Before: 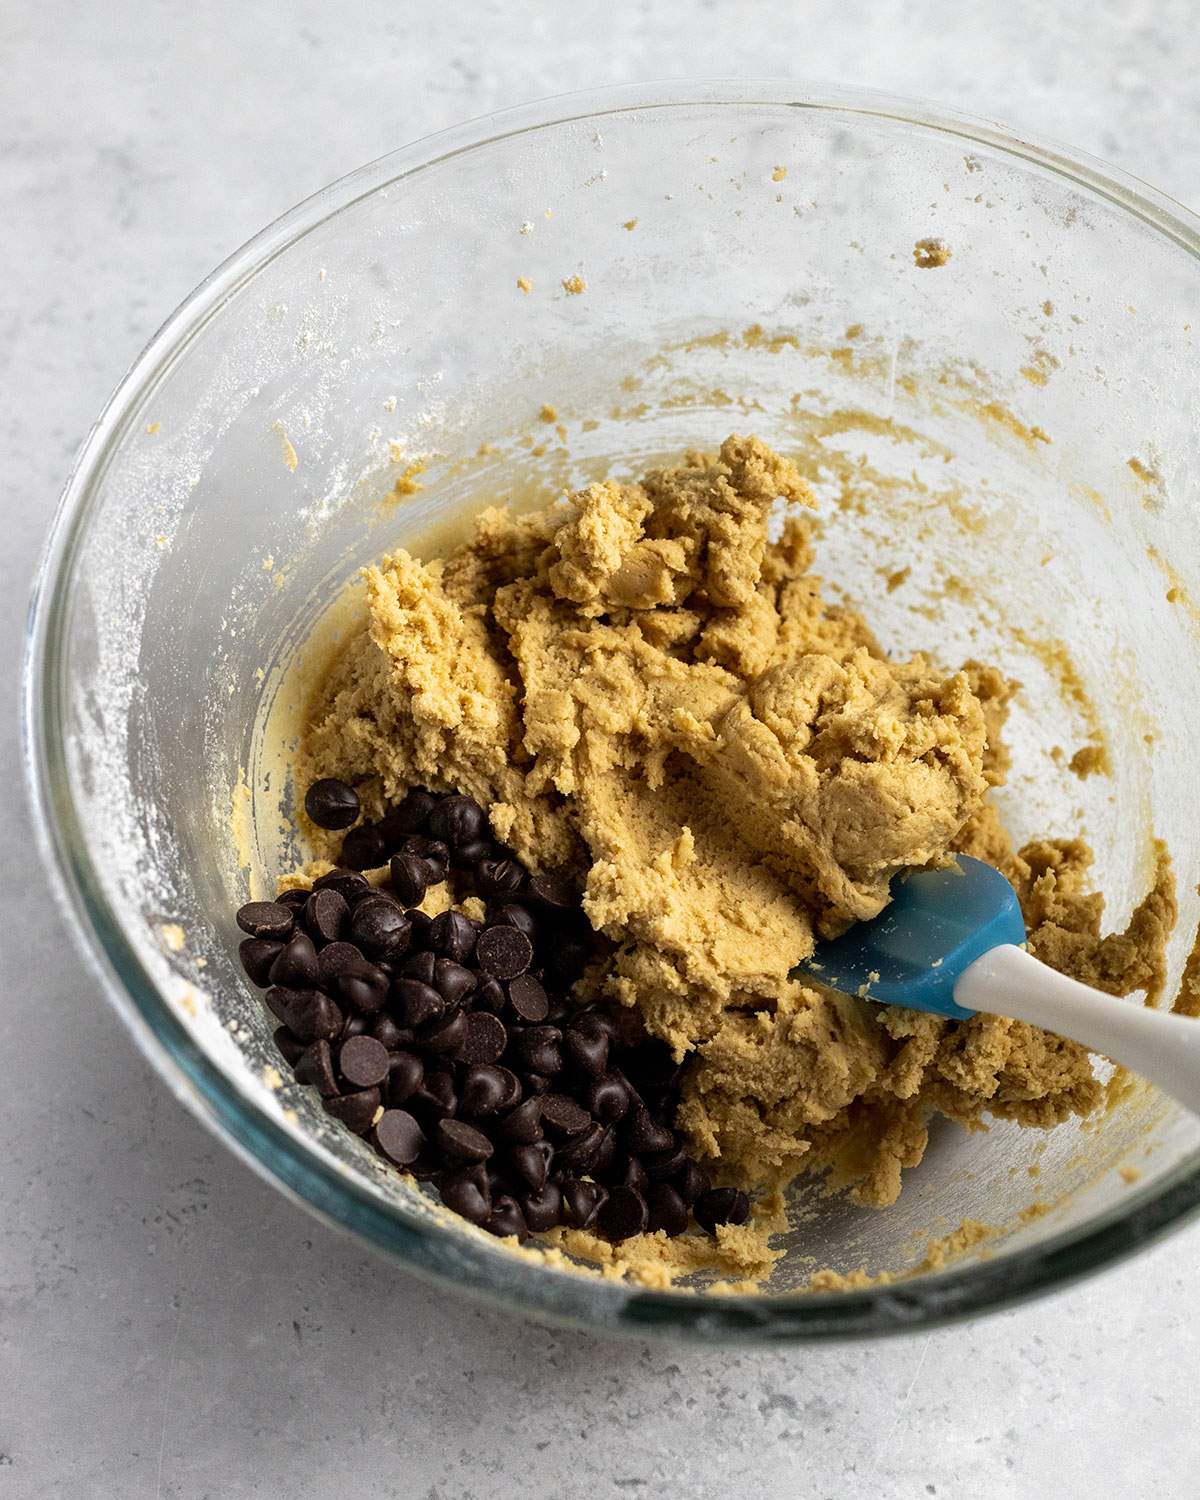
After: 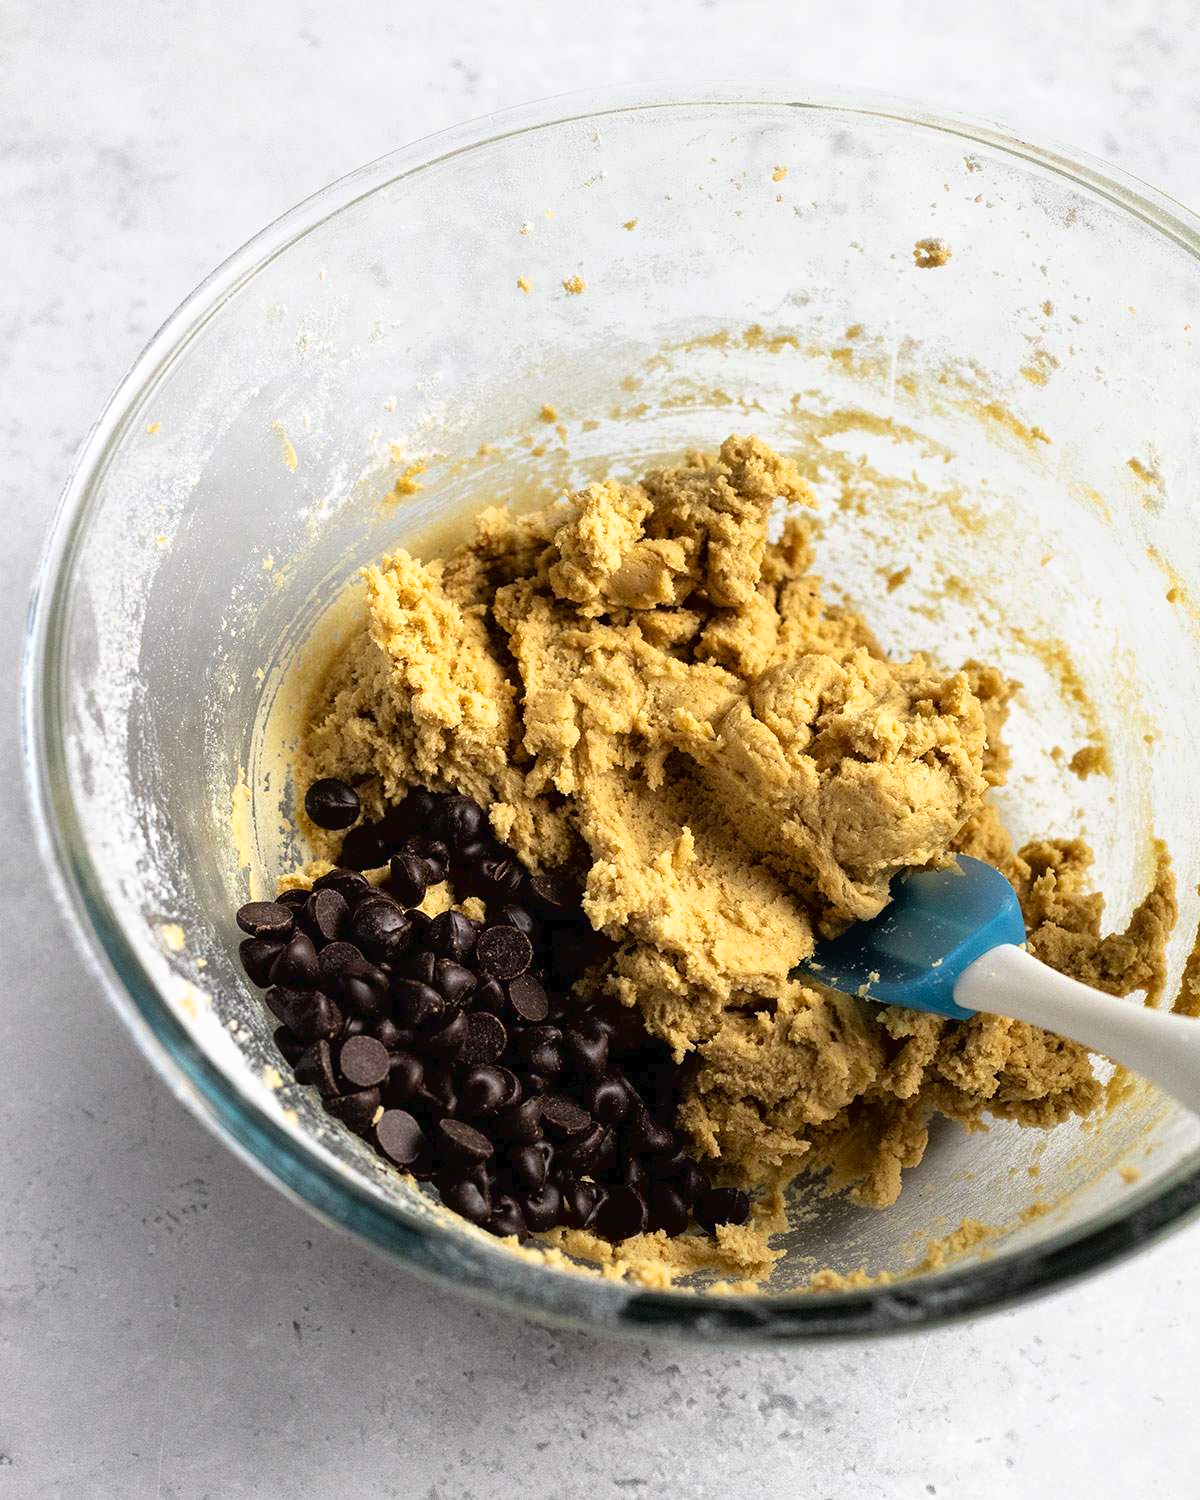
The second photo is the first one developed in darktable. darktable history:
tone curve: curves: ch0 [(0, 0) (0.003, 0.022) (0.011, 0.025) (0.025, 0.025) (0.044, 0.029) (0.069, 0.042) (0.1, 0.068) (0.136, 0.118) (0.177, 0.176) (0.224, 0.233) (0.277, 0.299) (0.335, 0.371) (0.399, 0.448) (0.468, 0.526) (0.543, 0.605) (0.623, 0.684) (0.709, 0.775) (0.801, 0.869) (0.898, 0.957) (1, 1)], color space Lab, linked channels, preserve colors none
